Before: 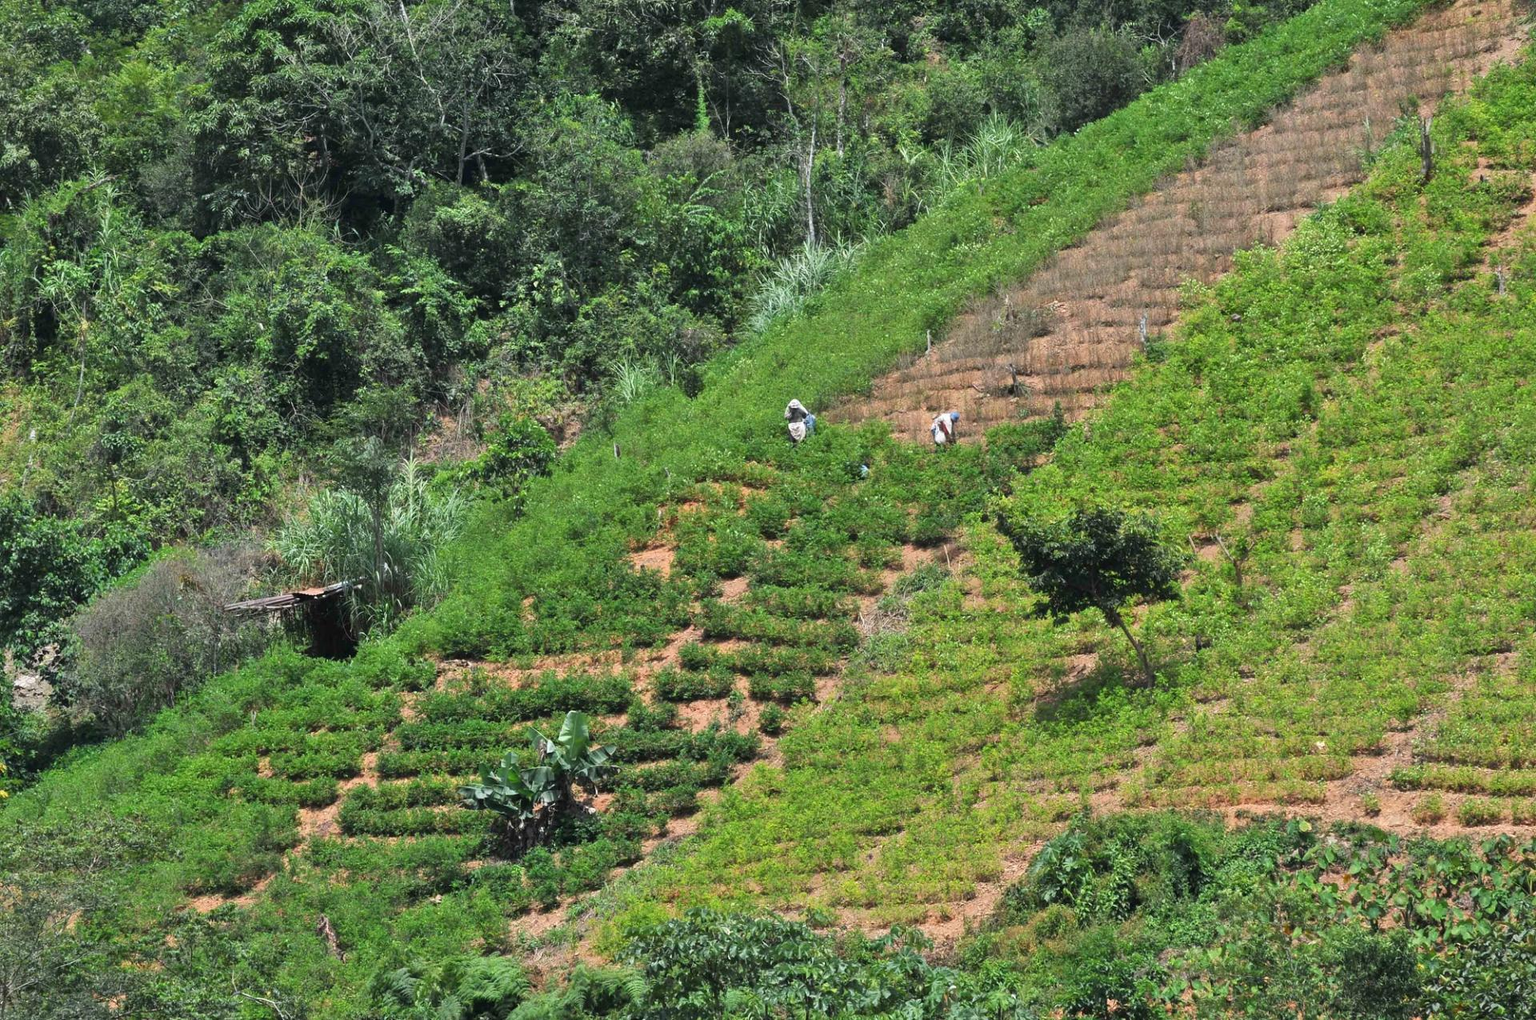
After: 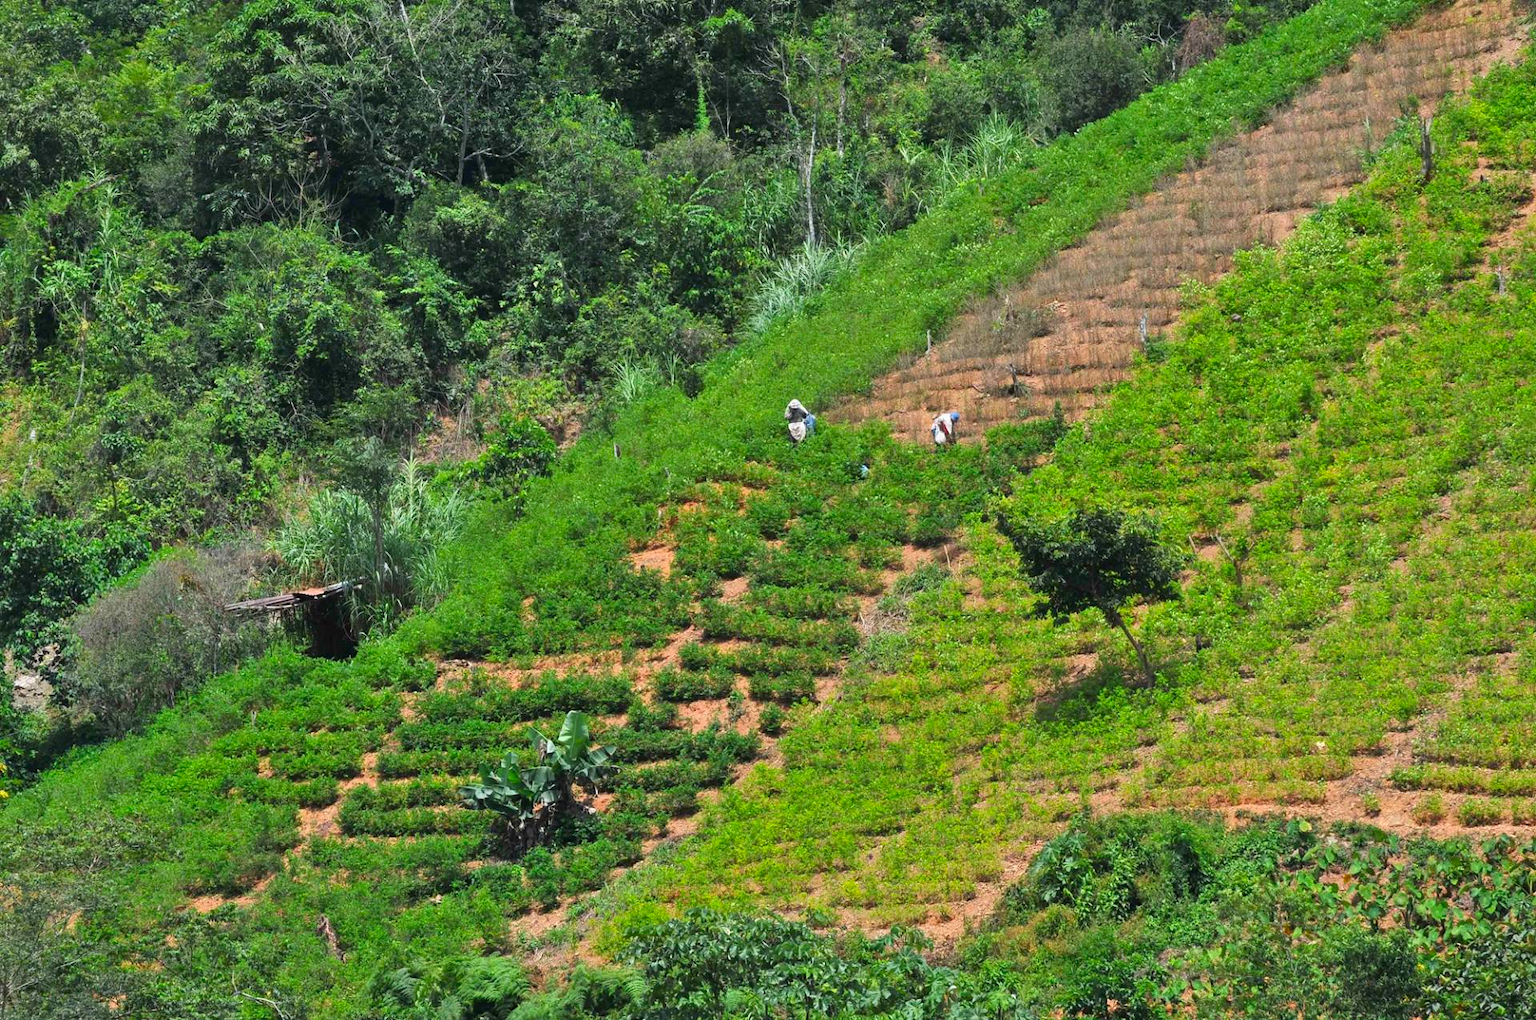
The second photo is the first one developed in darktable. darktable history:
color correction: highlights b* -0.004, saturation 1.31
